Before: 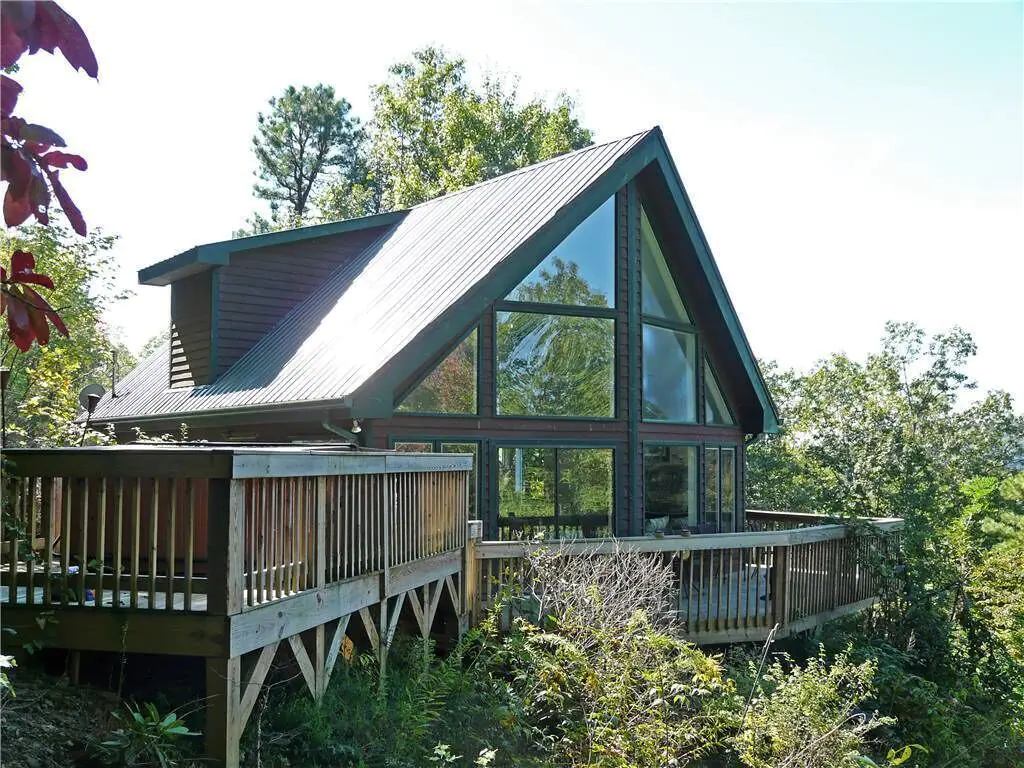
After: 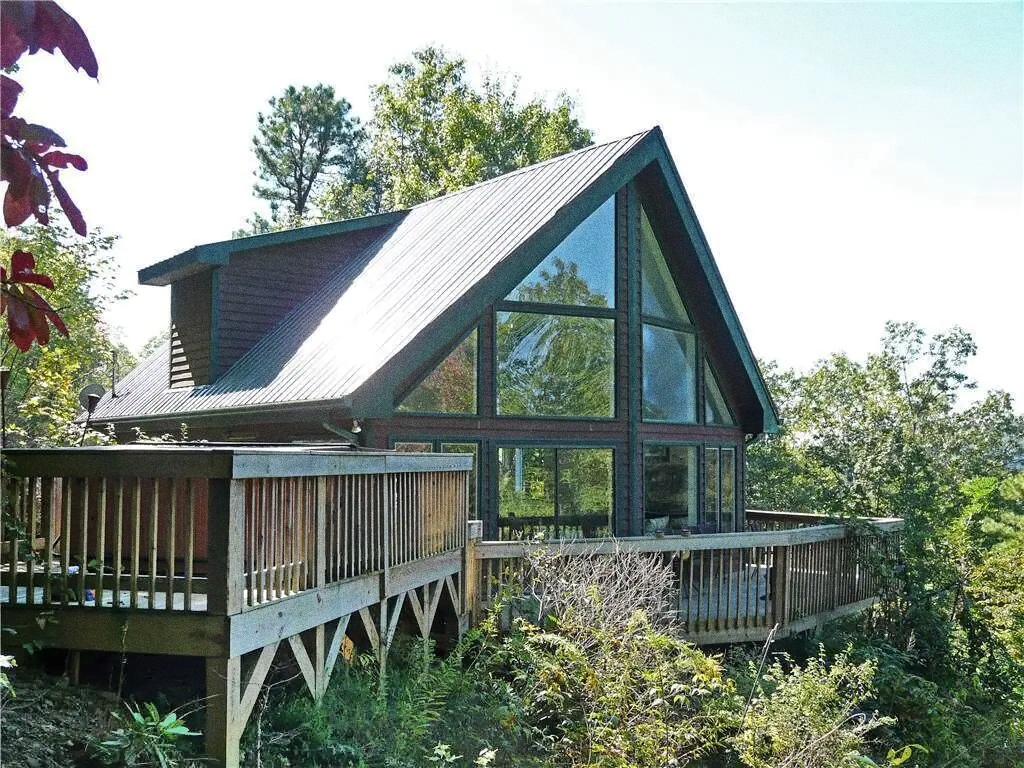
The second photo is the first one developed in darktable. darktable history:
grain: coarseness 0.09 ISO, strength 40%
shadows and highlights: shadows 75, highlights -25, soften with gaussian
